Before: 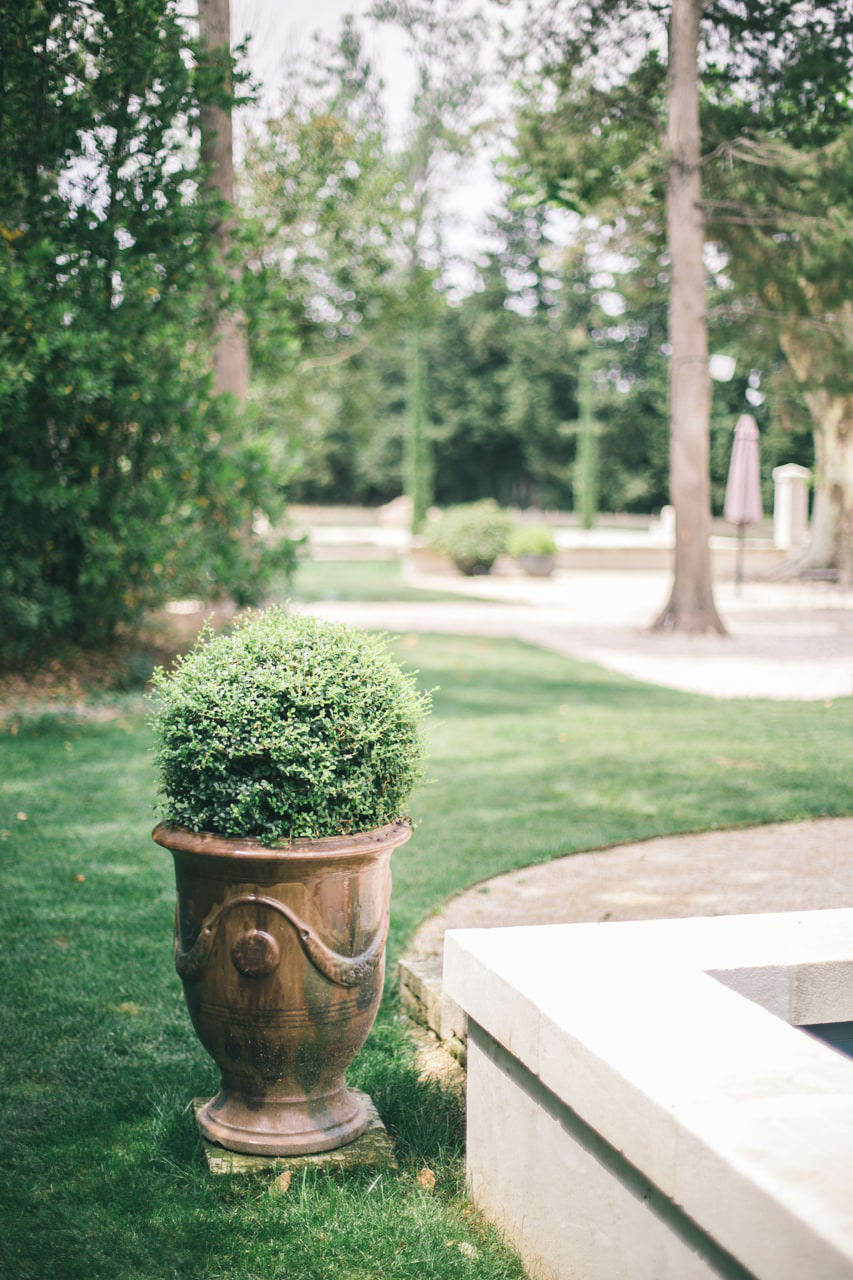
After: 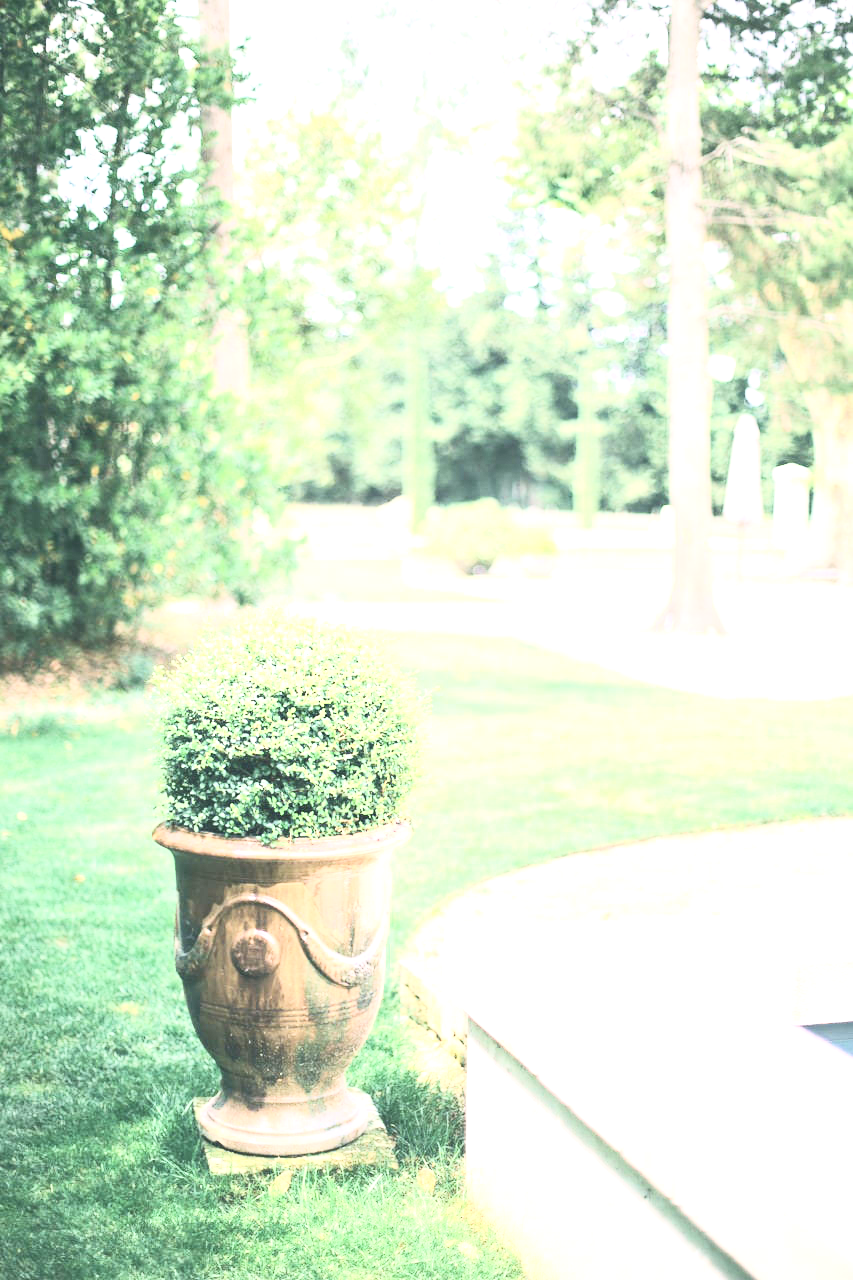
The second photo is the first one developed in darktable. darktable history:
white balance: red 1.009, blue 1.027
exposure: black level correction 0, exposure 0.7 EV, compensate exposure bias true, compensate highlight preservation false
velvia: on, module defaults
contrast brightness saturation: contrast 0.43, brightness 0.56, saturation -0.19
